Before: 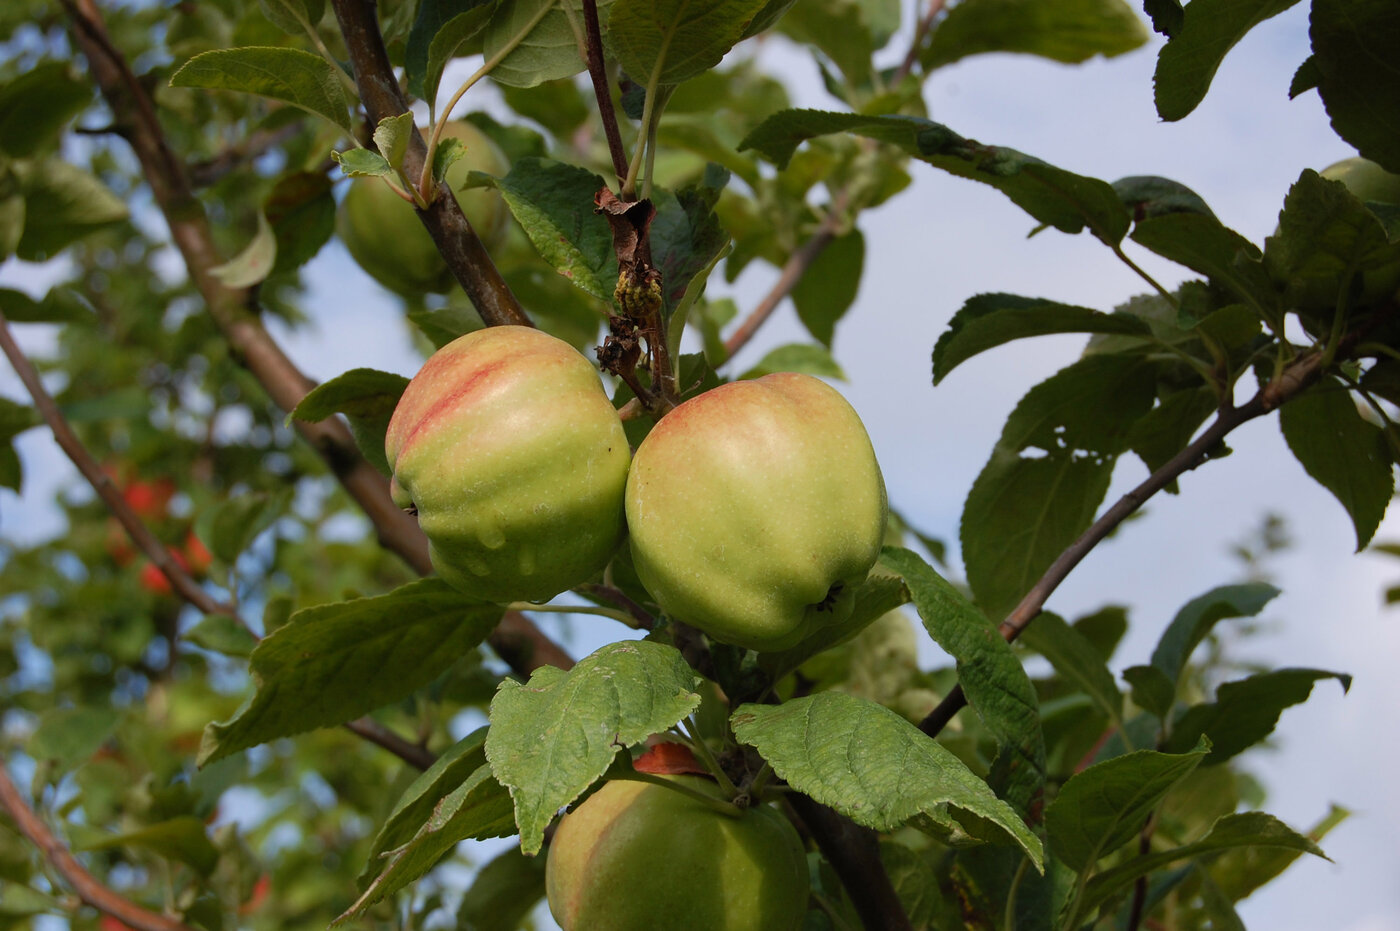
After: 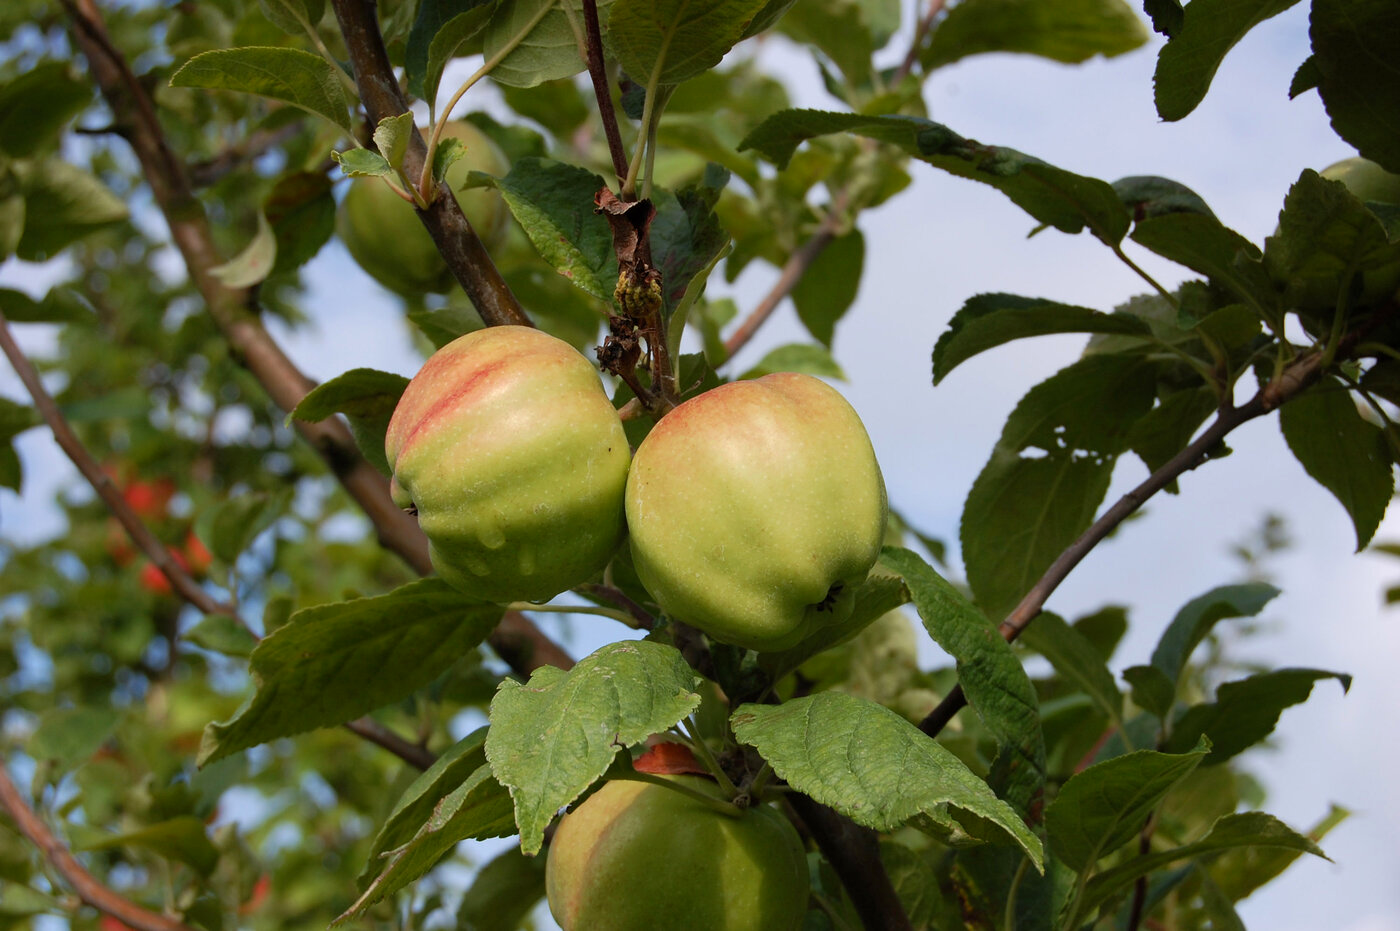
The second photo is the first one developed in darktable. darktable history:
exposure: black level correction 0.001, exposure 0.14 EV, compensate highlight preservation false
bloom: size 9%, threshold 100%, strength 7%
